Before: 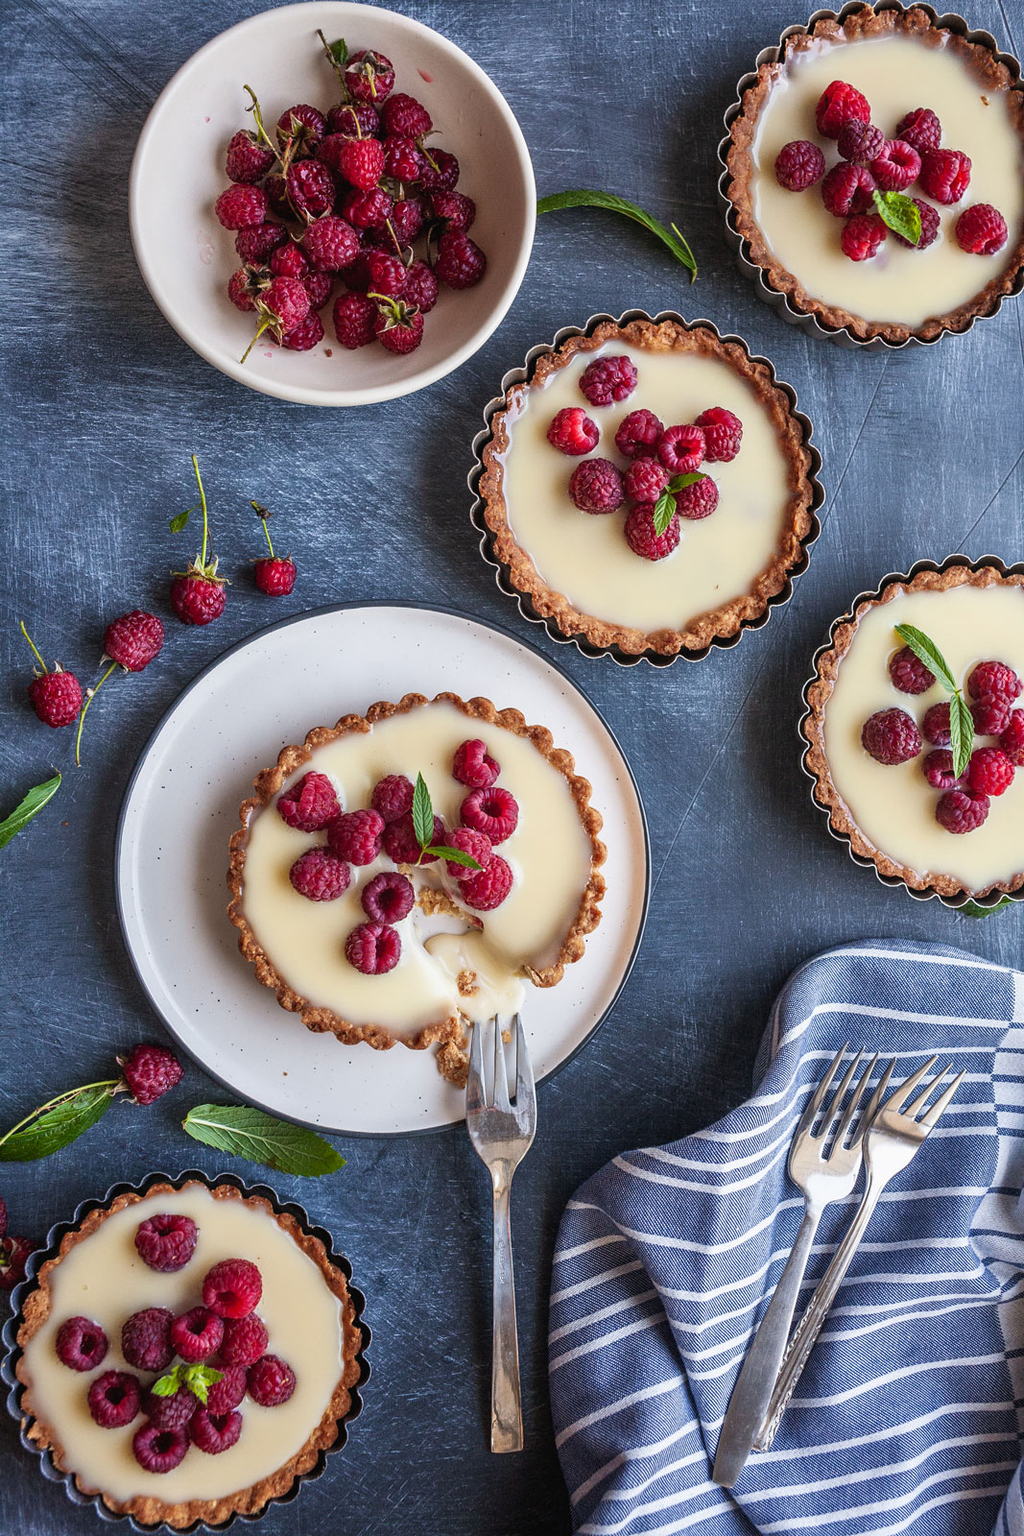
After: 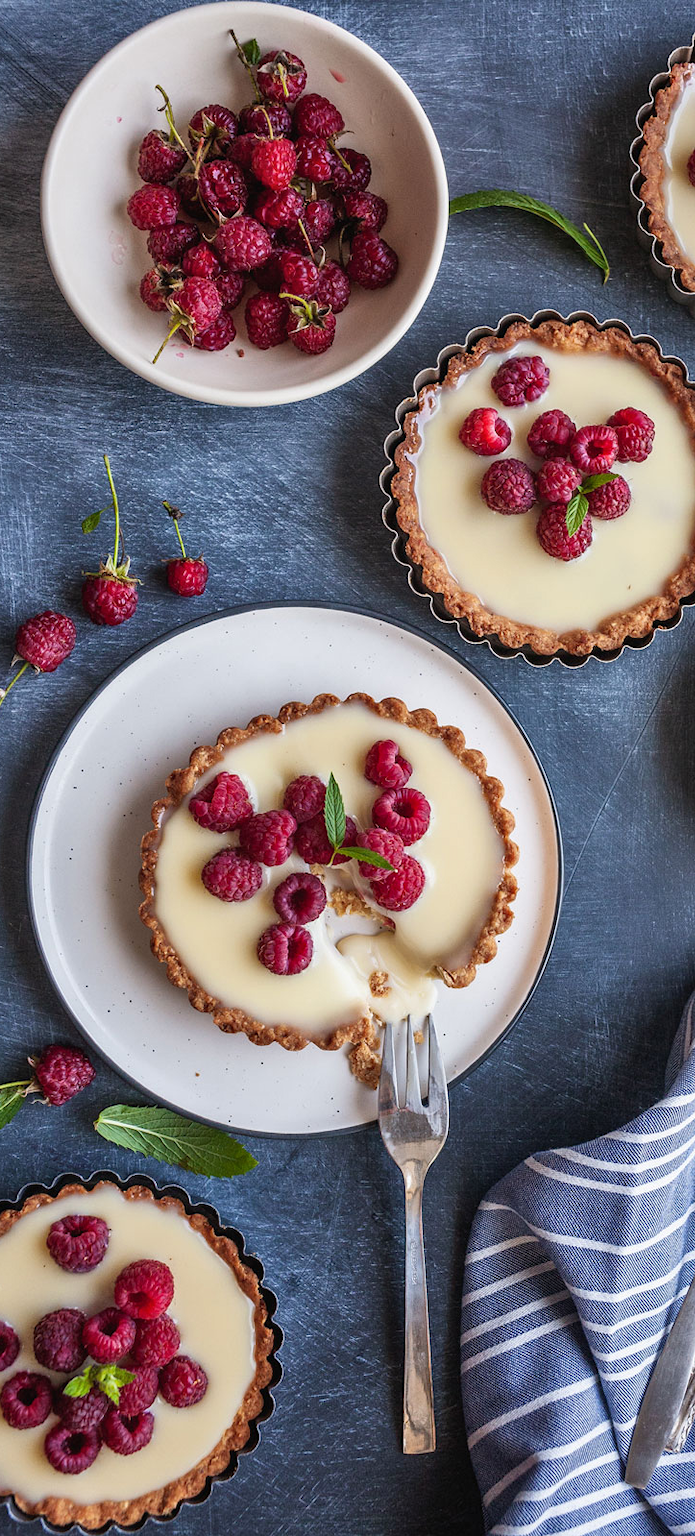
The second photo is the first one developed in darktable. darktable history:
crop and rotate: left 8.712%, right 23.356%
shadows and highlights: soften with gaussian
